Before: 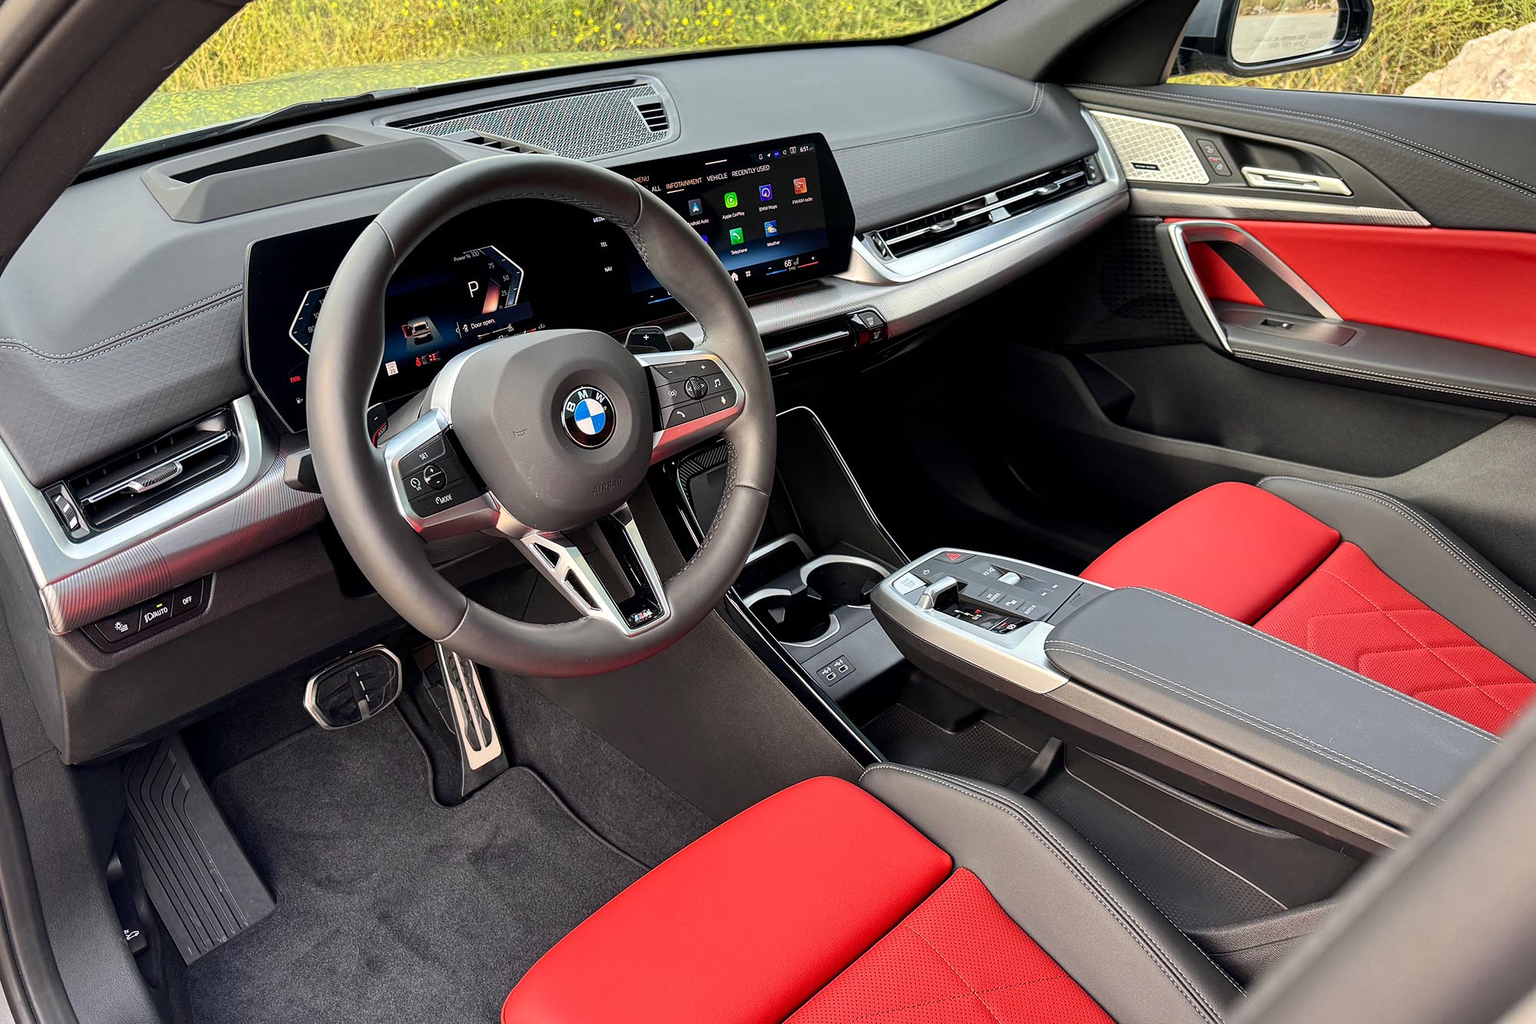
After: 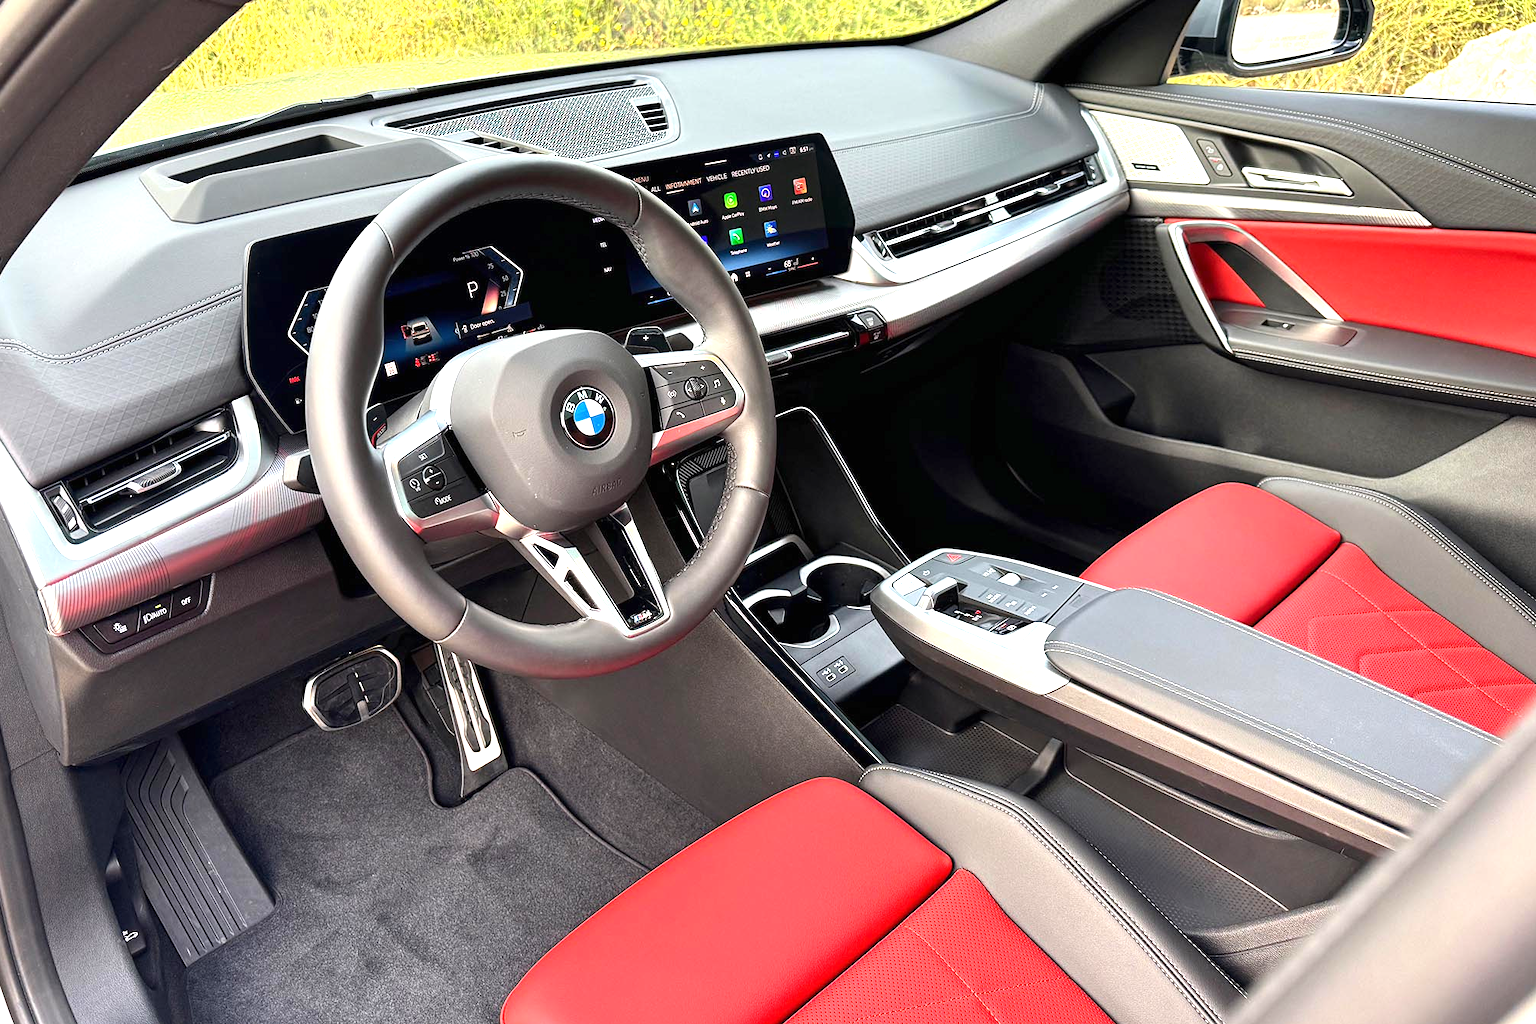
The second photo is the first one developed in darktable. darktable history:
crop and rotate: left 0.127%, bottom 0.013%
exposure: black level correction 0, exposure 1.015 EV, compensate exposure bias true, compensate highlight preservation false
